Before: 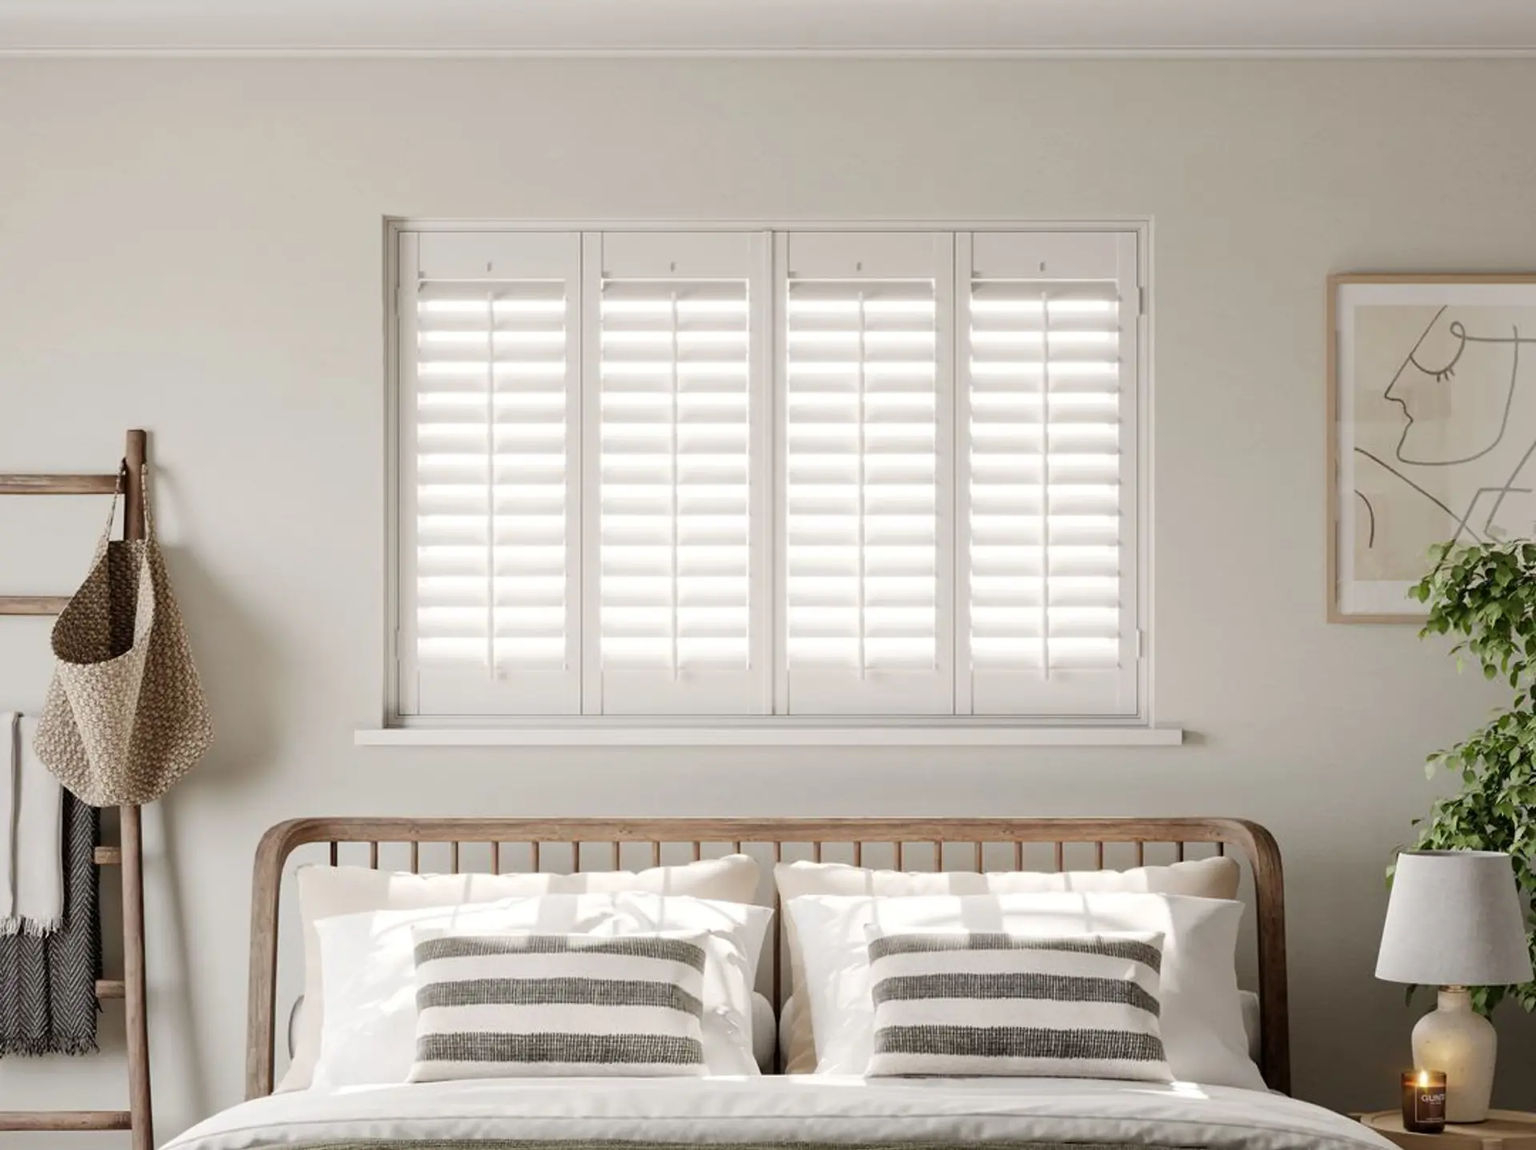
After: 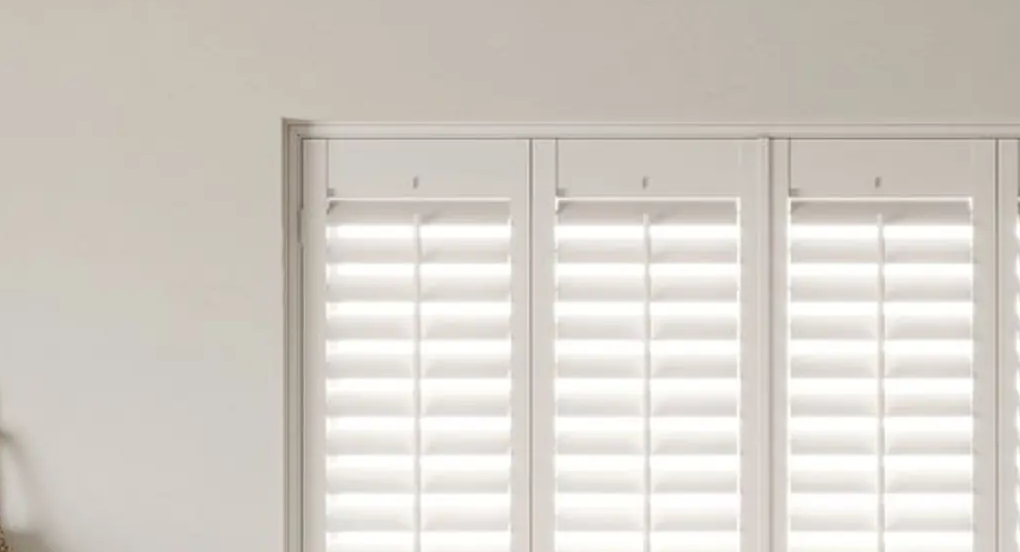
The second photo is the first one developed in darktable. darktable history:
crop: left 10.219%, top 10.536%, right 36.656%, bottom 51.03%
